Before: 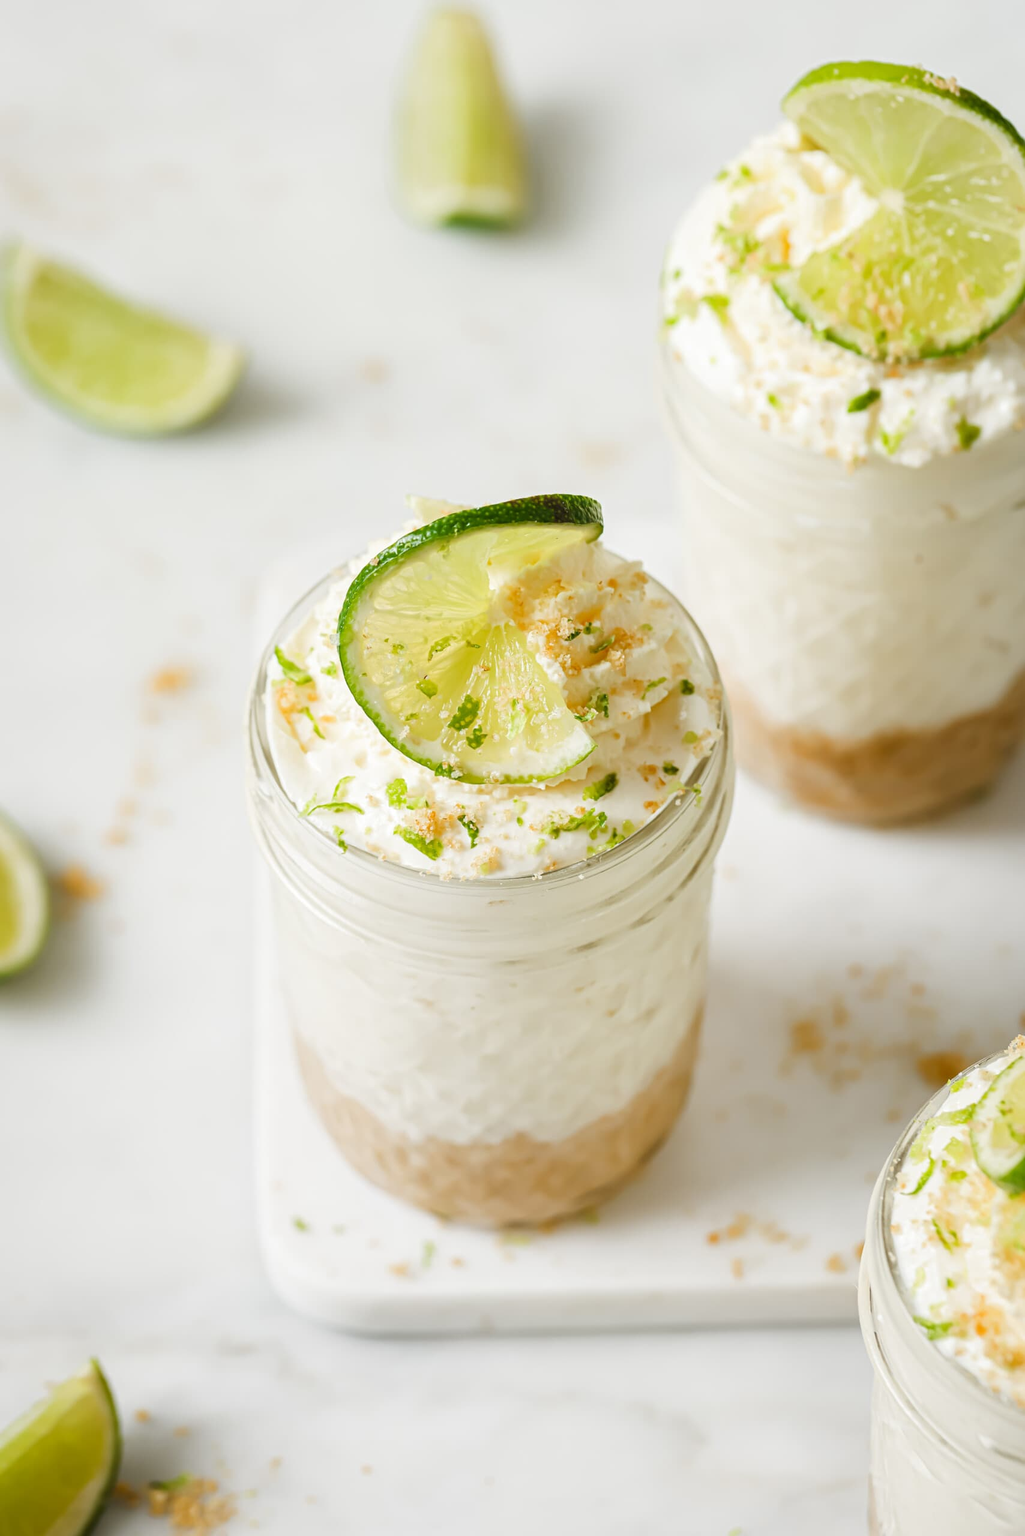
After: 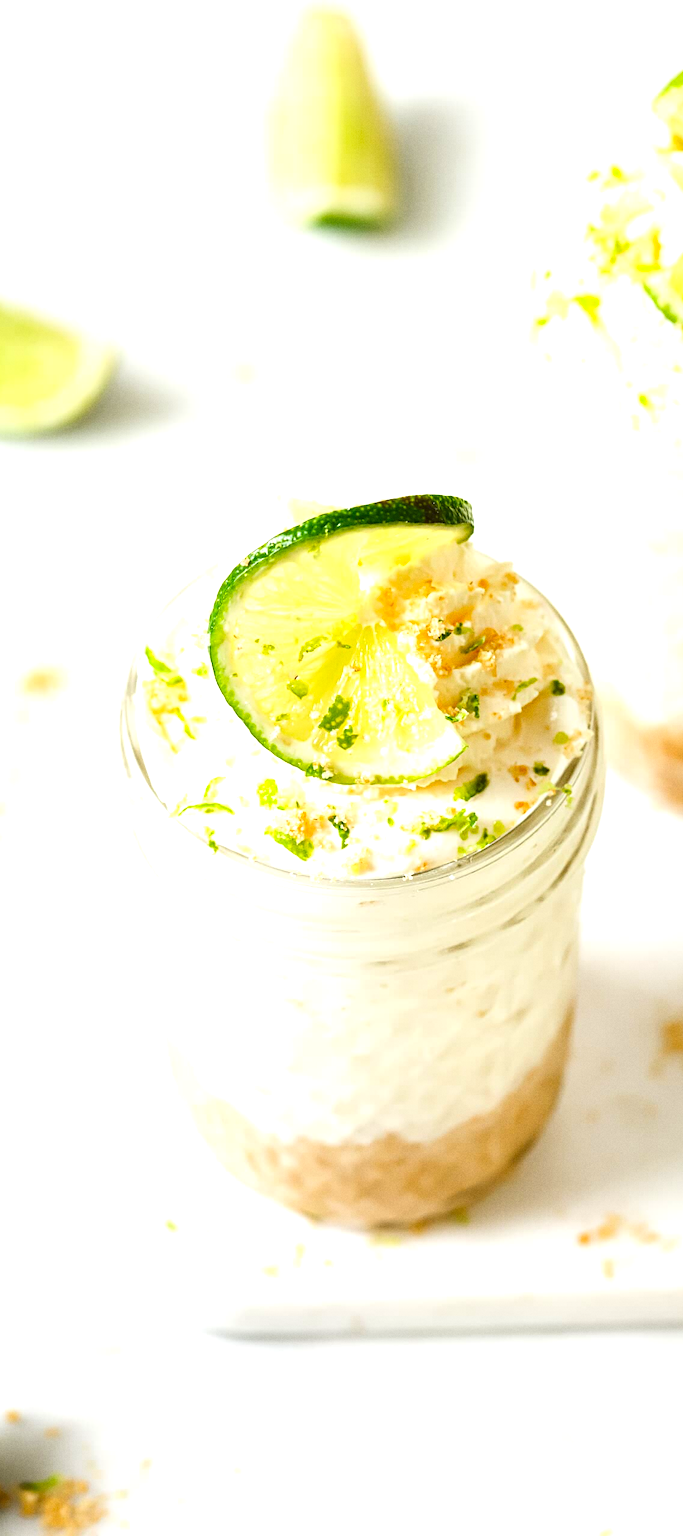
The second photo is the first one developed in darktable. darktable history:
contrast brightness saturation: contrast 0.12, brightness -0.12, saturation 0.2
grain: coarseness 0.09 ISO
exposure: black level correction 0, exposure 0.7 EV, compensate exposure bias true, compensate highlight preservation false
crop and rotate: left 12.648%, right 20.685%
white balance: emerald 1
